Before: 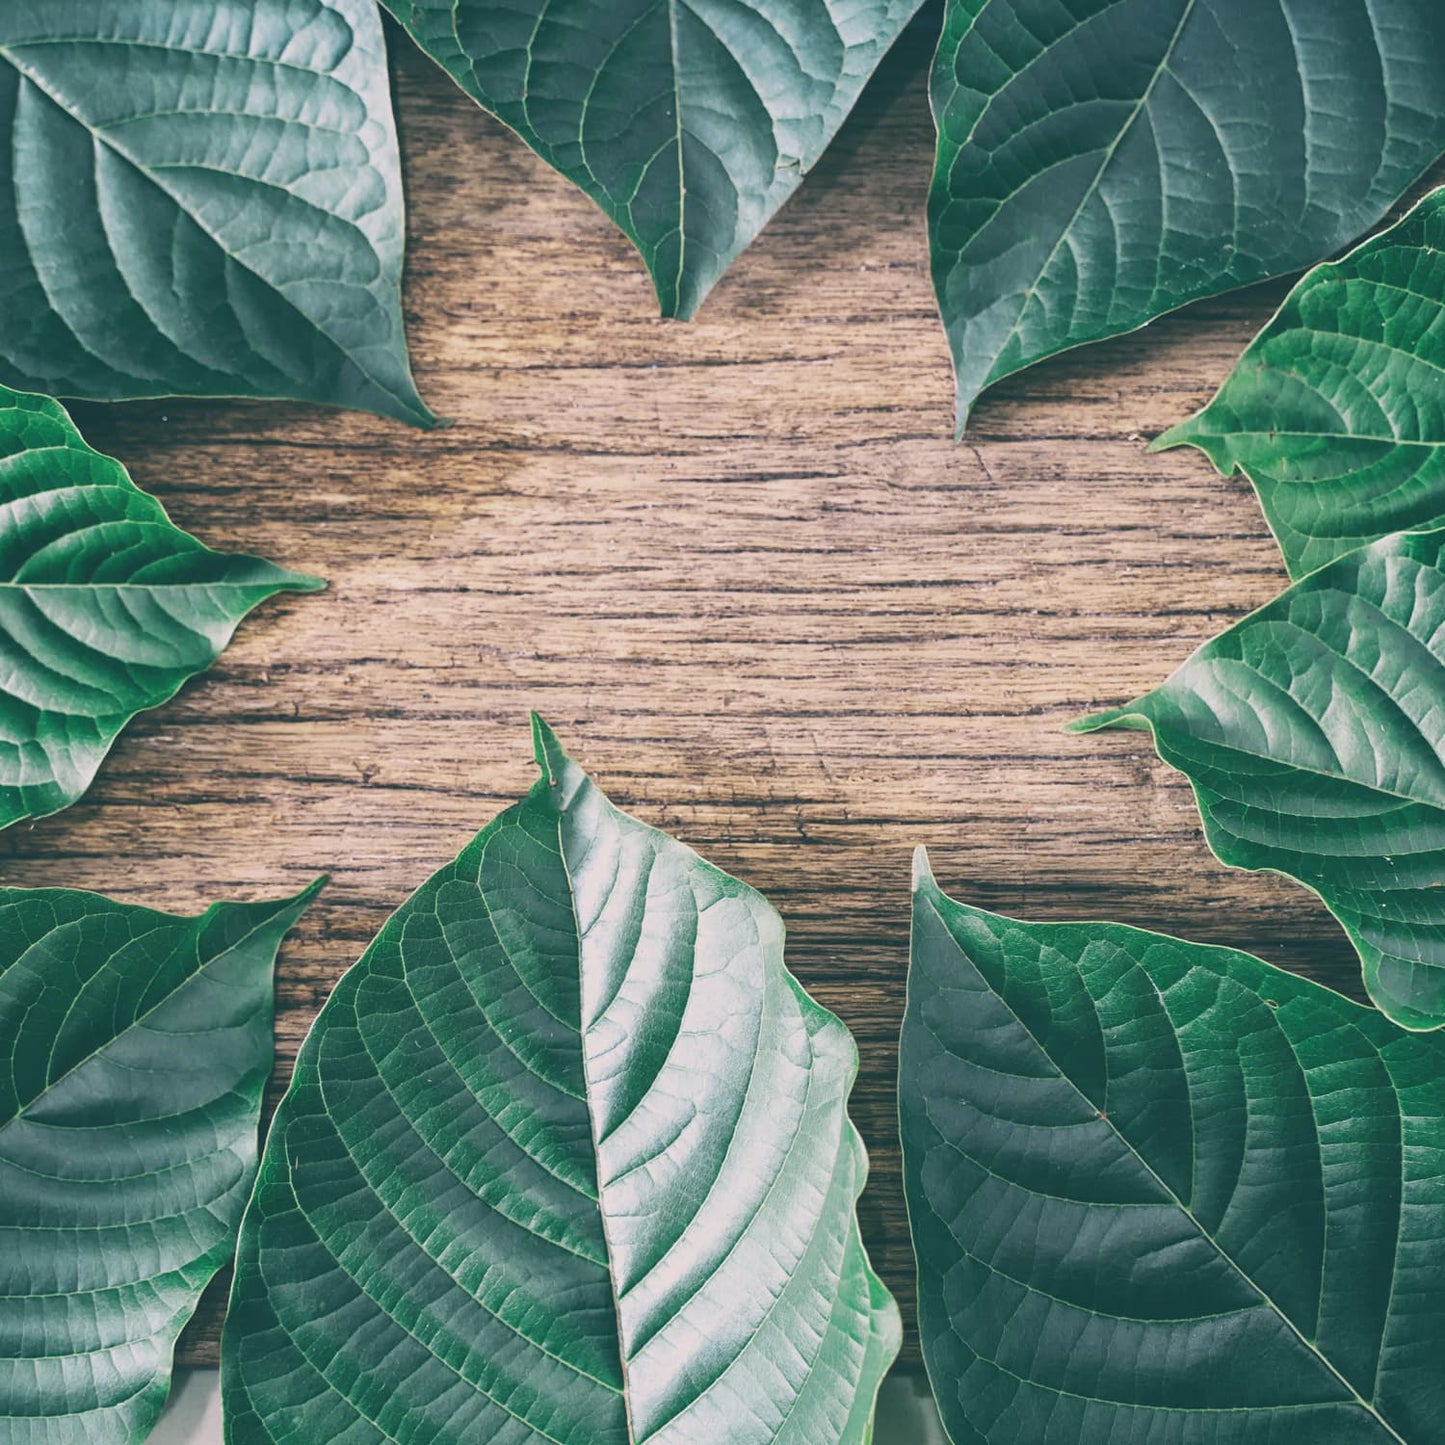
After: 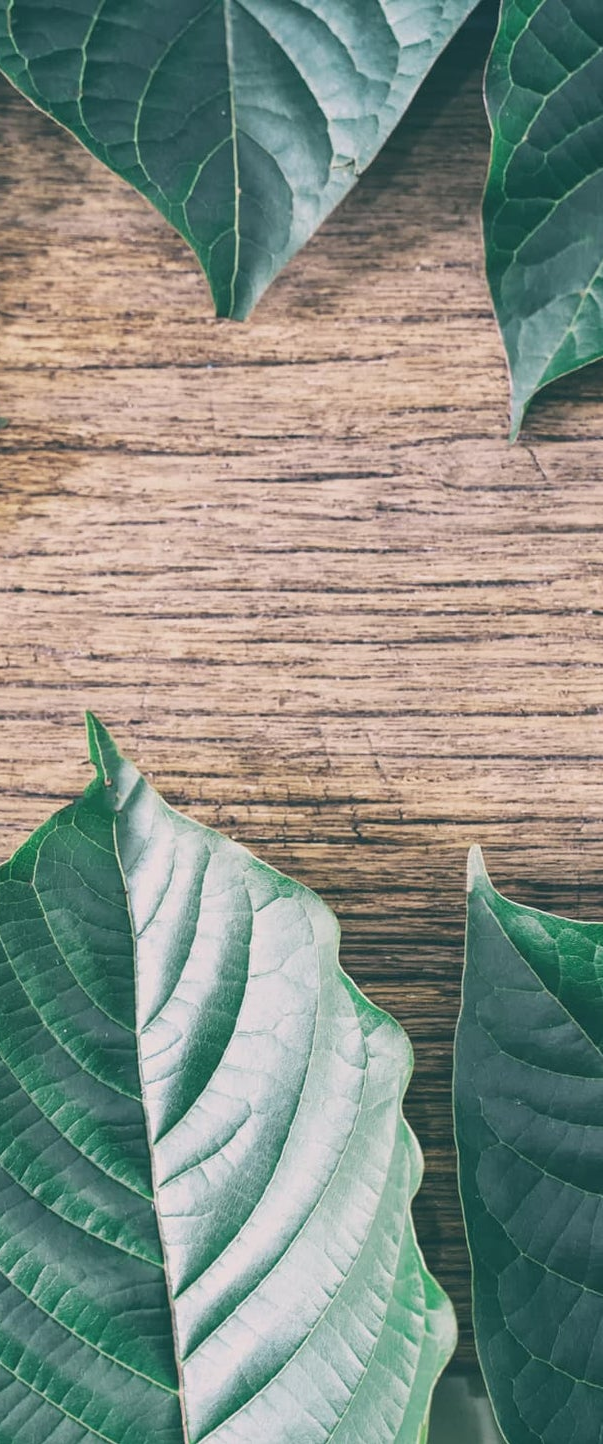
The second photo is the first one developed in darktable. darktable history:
crop: left 30.808%, right 27.233%
